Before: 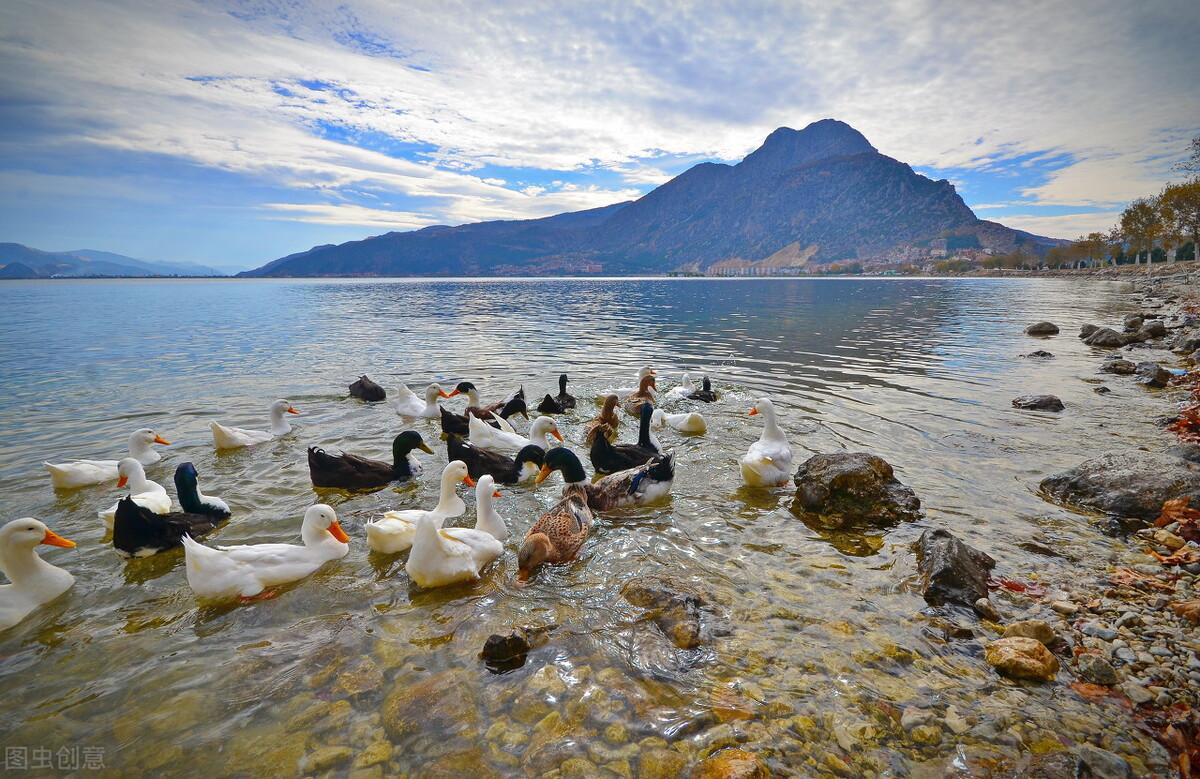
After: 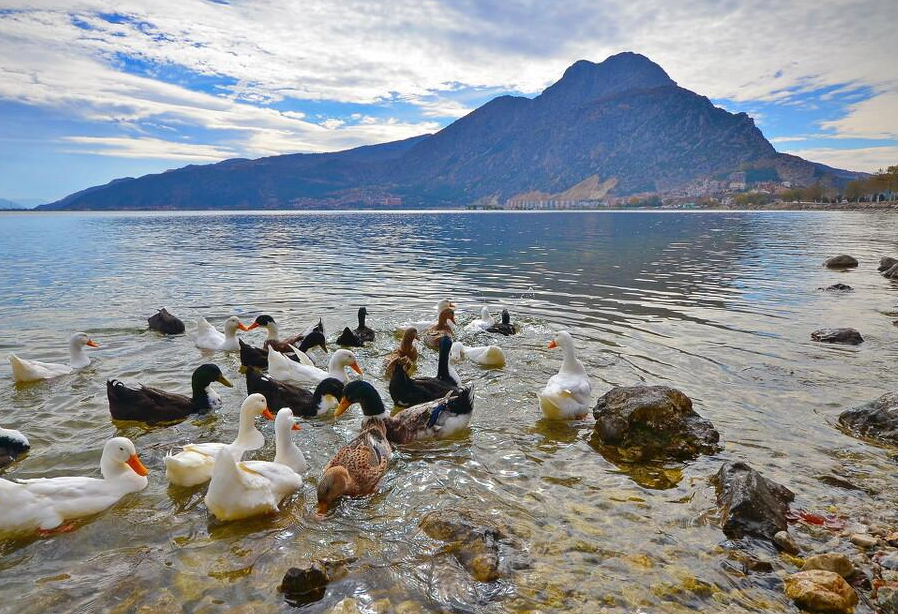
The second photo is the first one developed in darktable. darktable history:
tone equalizer: on, module defaults
crop: left 16.768%, top 8.653%, right 8.362%, bottom 12.485%
shadows and highlights: shadows 20.91, highlights -35.45, soften with gaussian
